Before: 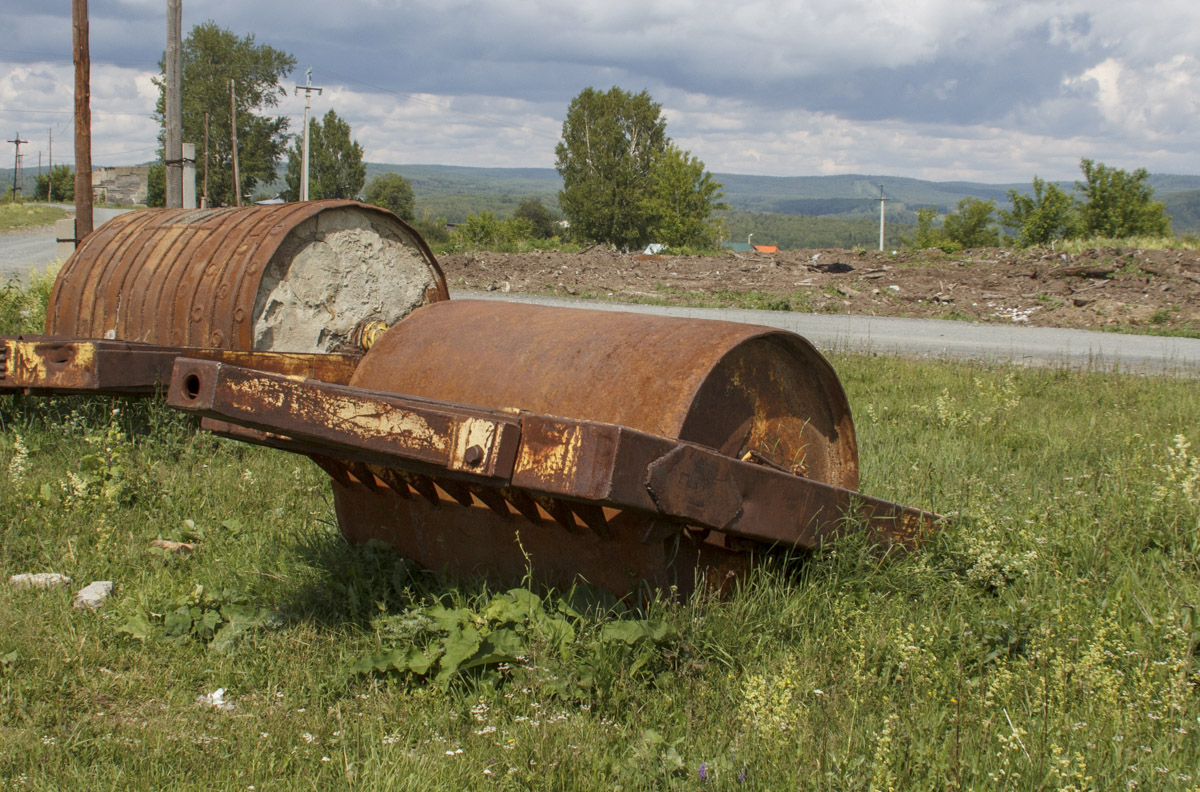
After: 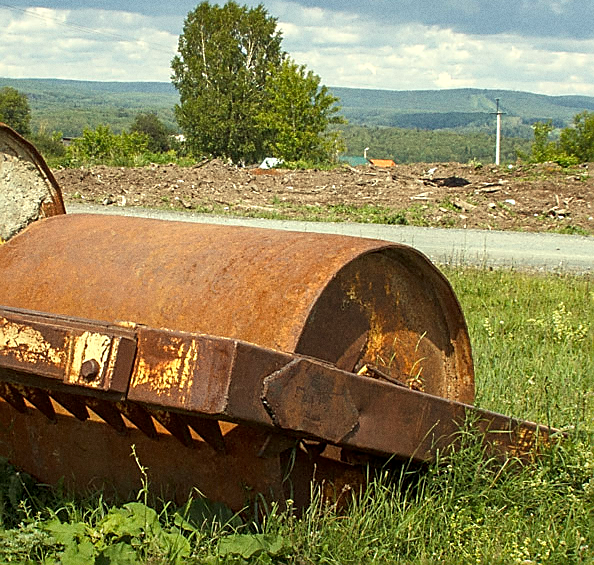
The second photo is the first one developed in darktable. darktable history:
graduated density: rotation -180°, offset 24.95
color correction: highlights a* -5.94, highlights b* 11.19
grain: coarseness 0.09 ISO
sharpen: radius 1.4, amount 1.25, threshold 0.7
shadows and highlights: soften with gaussian
exposure: exposure 0.7 EV, compensate highlight preservation false
crop: left 32.075%, top 10.976%, right 18.355%, bottom 17.596%
